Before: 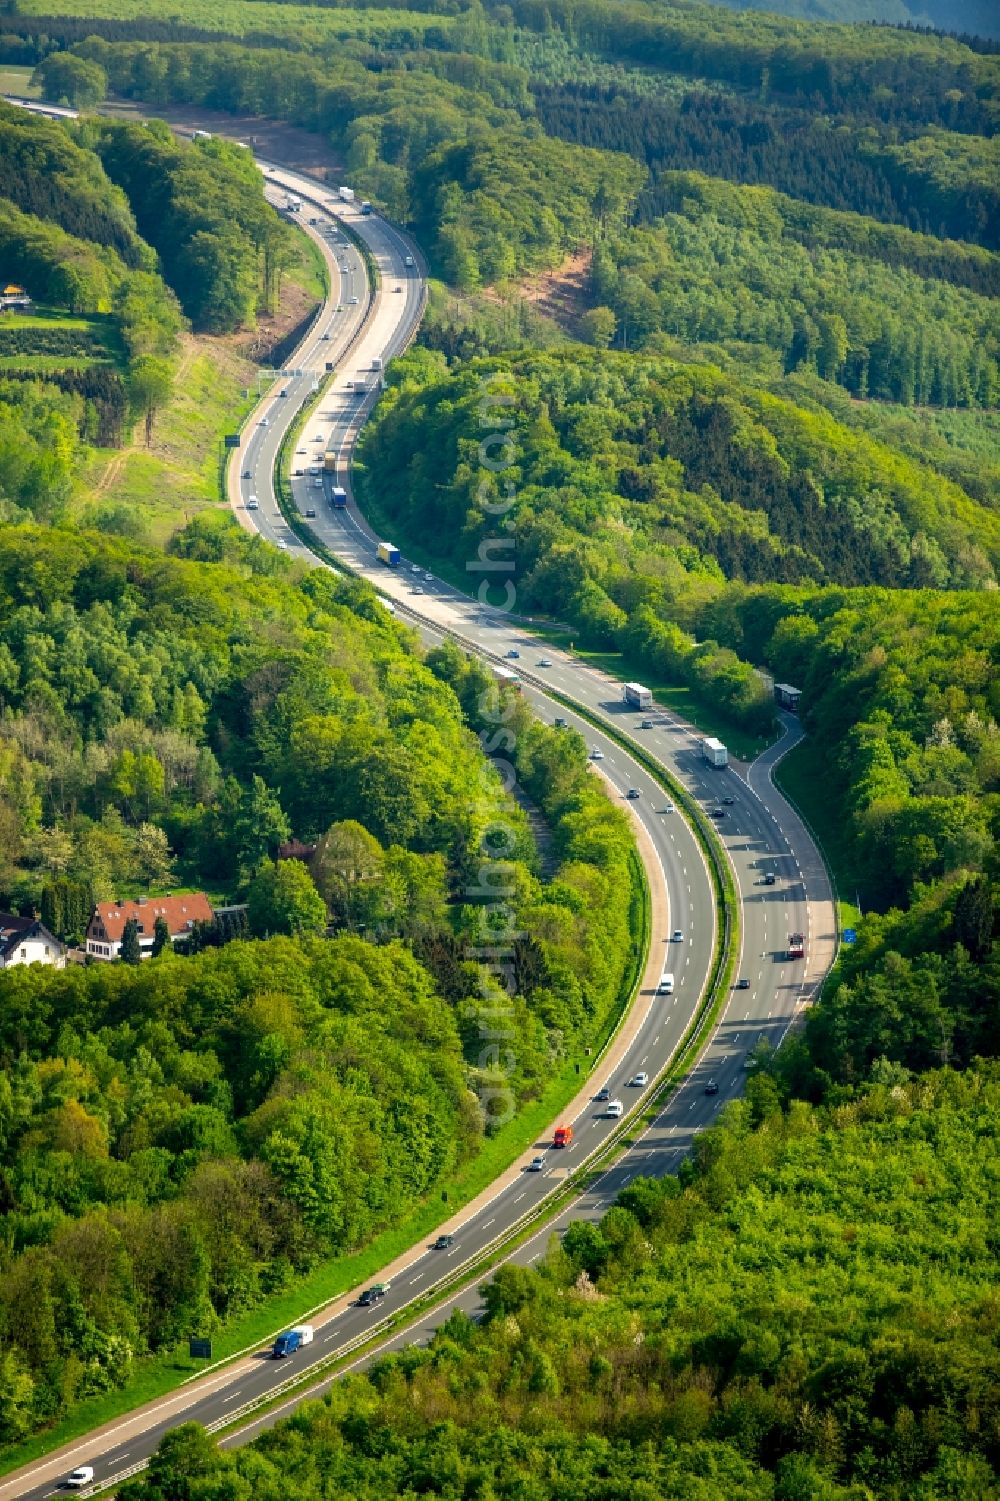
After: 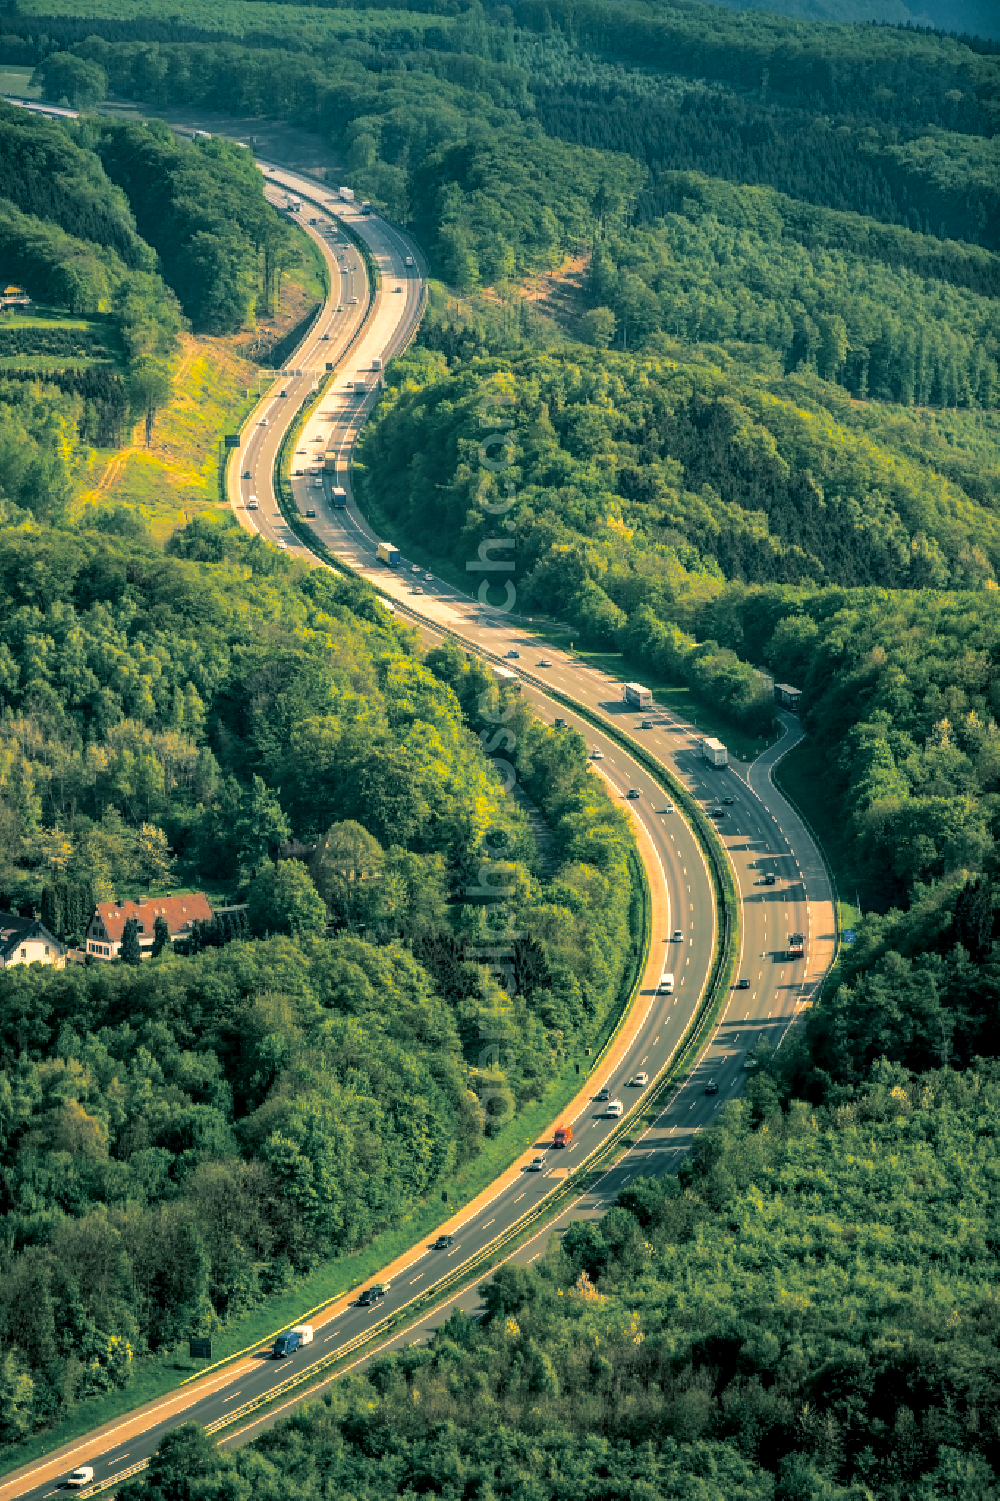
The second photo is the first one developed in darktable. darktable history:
local contrast: on, module defaults
graduated density: density 2.02 EV, hardness 44%, rotation 0.374°, offset 8.21, hue 208.8°, saturation 97%
split-toning: shadows › hue 186.43°, highlights › hue 49.29°, compress 30.29%
color correction: highlights a* 15, highlights b* 31.55
